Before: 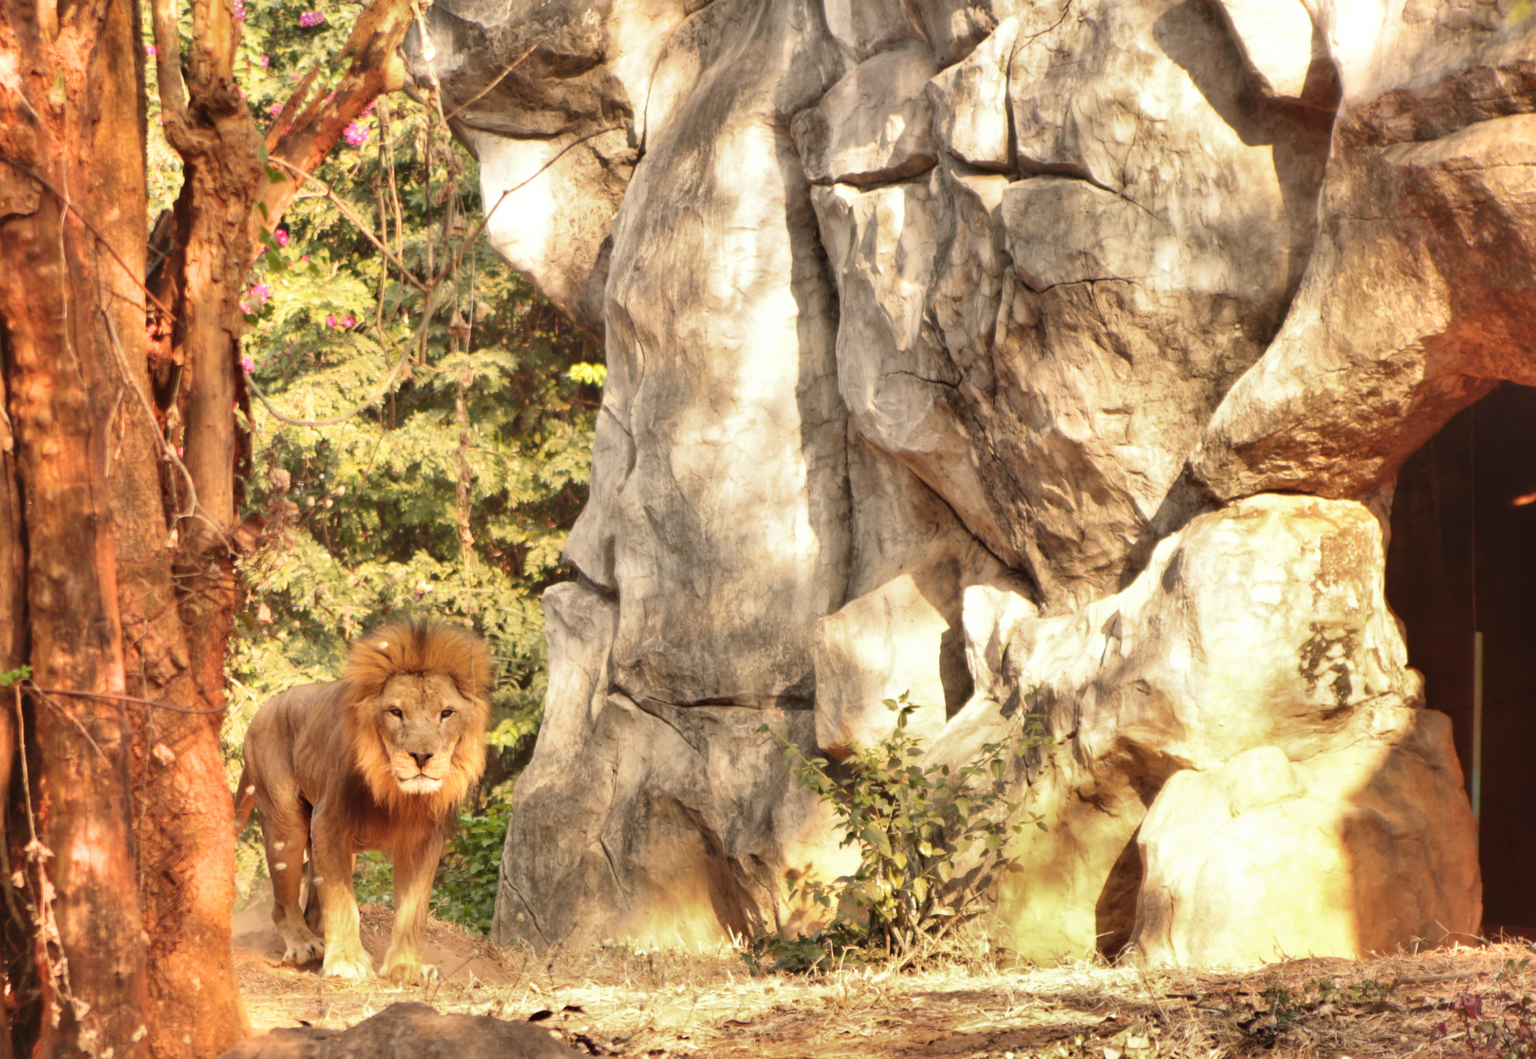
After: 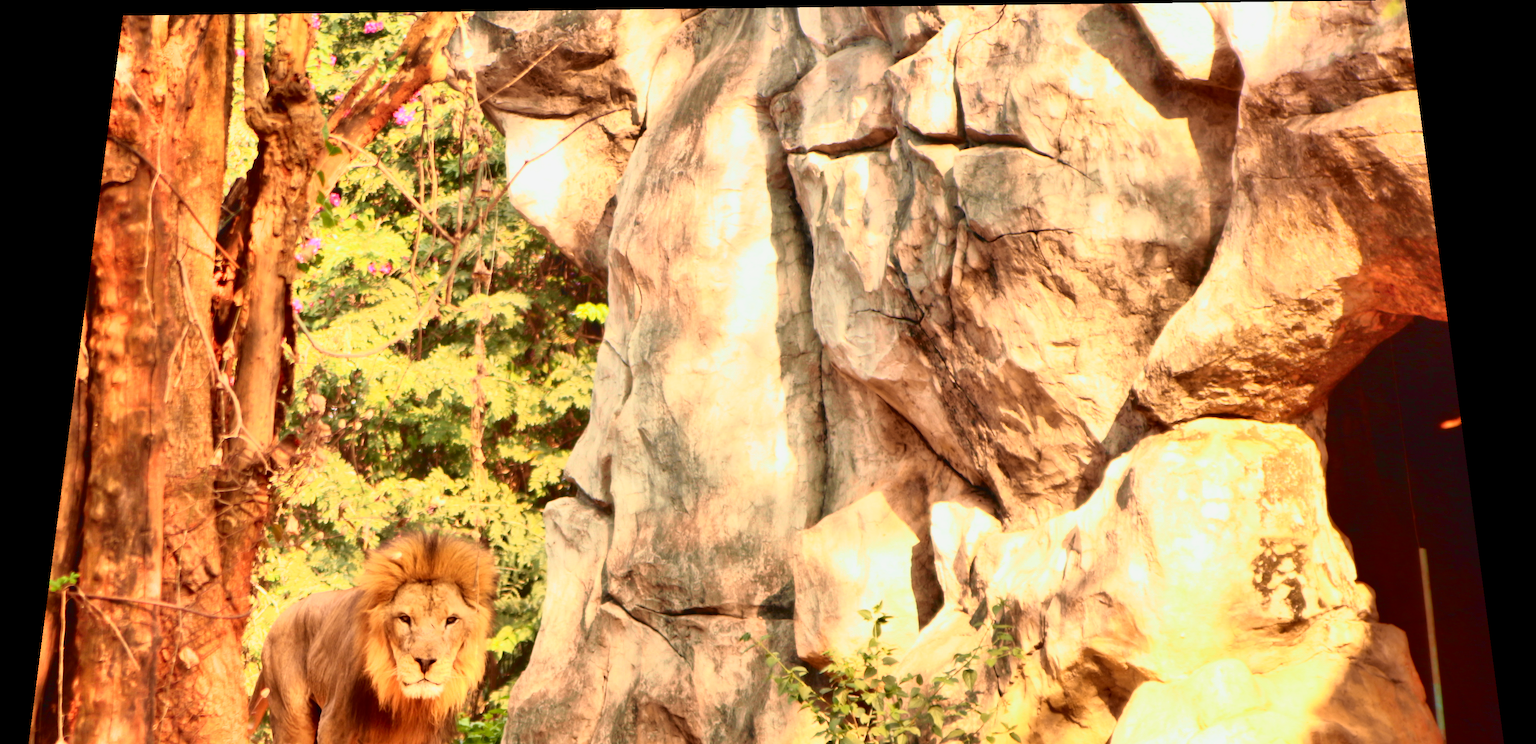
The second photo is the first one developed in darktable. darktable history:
crop: bottom 24.967%
rotate and perspective: rotation 0.128°, lens shift (vertical) -0.181, lens shift (horizontal) -0.044, shear 0.001, automatic cropping off
tone curve: curves: ch0 [(0, 0) (0.046, 0.031) (0.163, 0.114) (0.391, 0.432) (0.488, 0.561) (0.695, 0.839) (0.785, 0.904) (1, 0.965)]; ch1 [(0, 0) (0.248, 0.252) (0.427, 0.412) (0.482, 0.462) (0.499, 0.499) (0.518, 0.518) (0.535, 0.577) (0.585, 0.623) (0.679, 0.743) (0.788, 0.809) (1, 1)]; ch2 [(0, 0) (0.313, 0.262) (0.427, 0.417) (0.473, 0.47) (0.503, 0.503) (0.523, 0.515) (0.557, 0.596) (0.598, 0.646) (0.708, 0.771) (1, 1)], color space Lab, independent channels, preserve colors none
